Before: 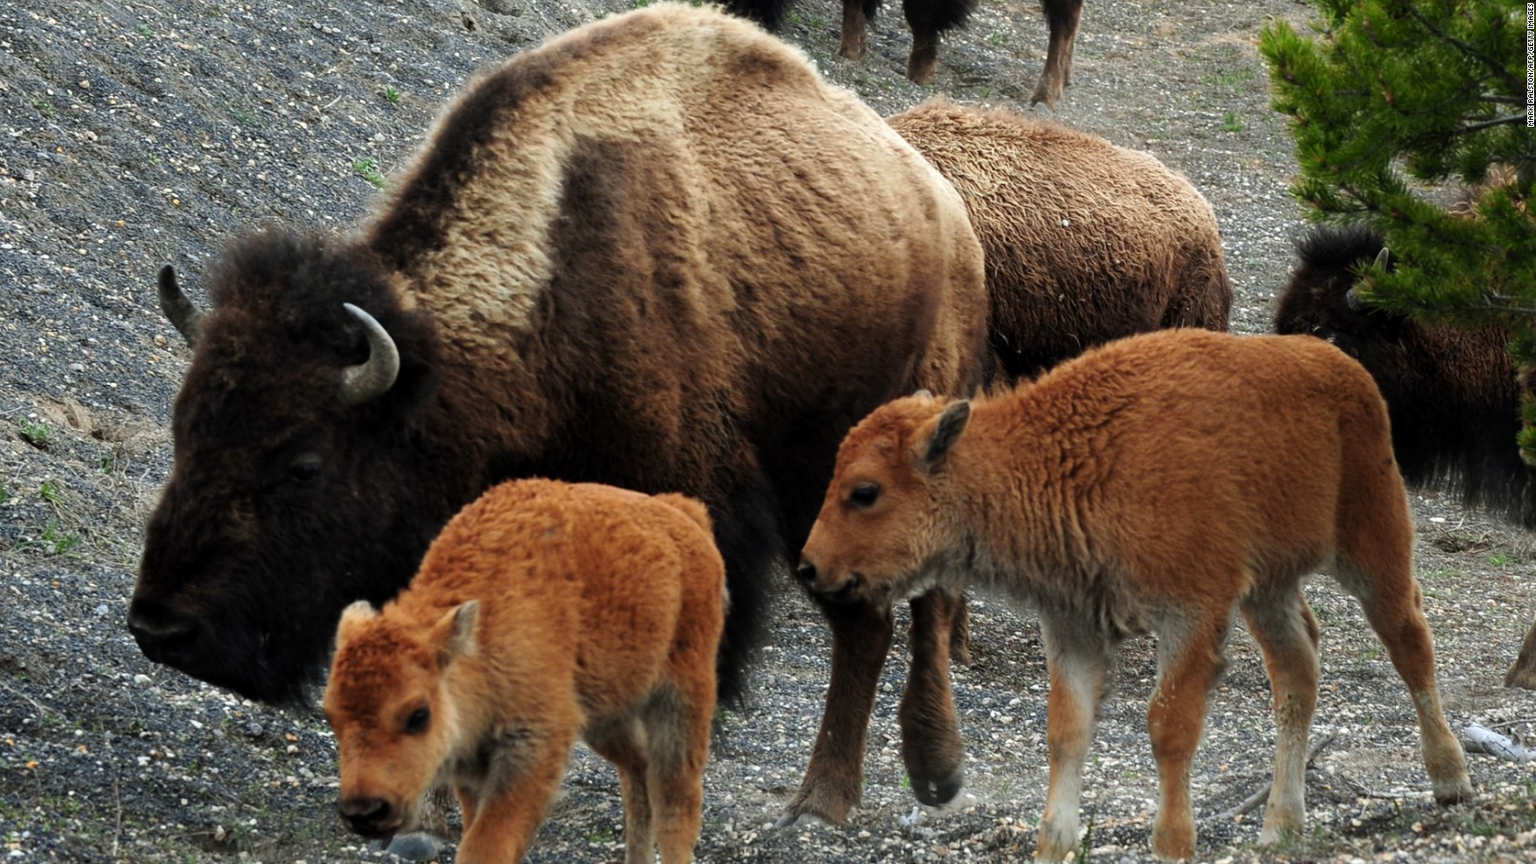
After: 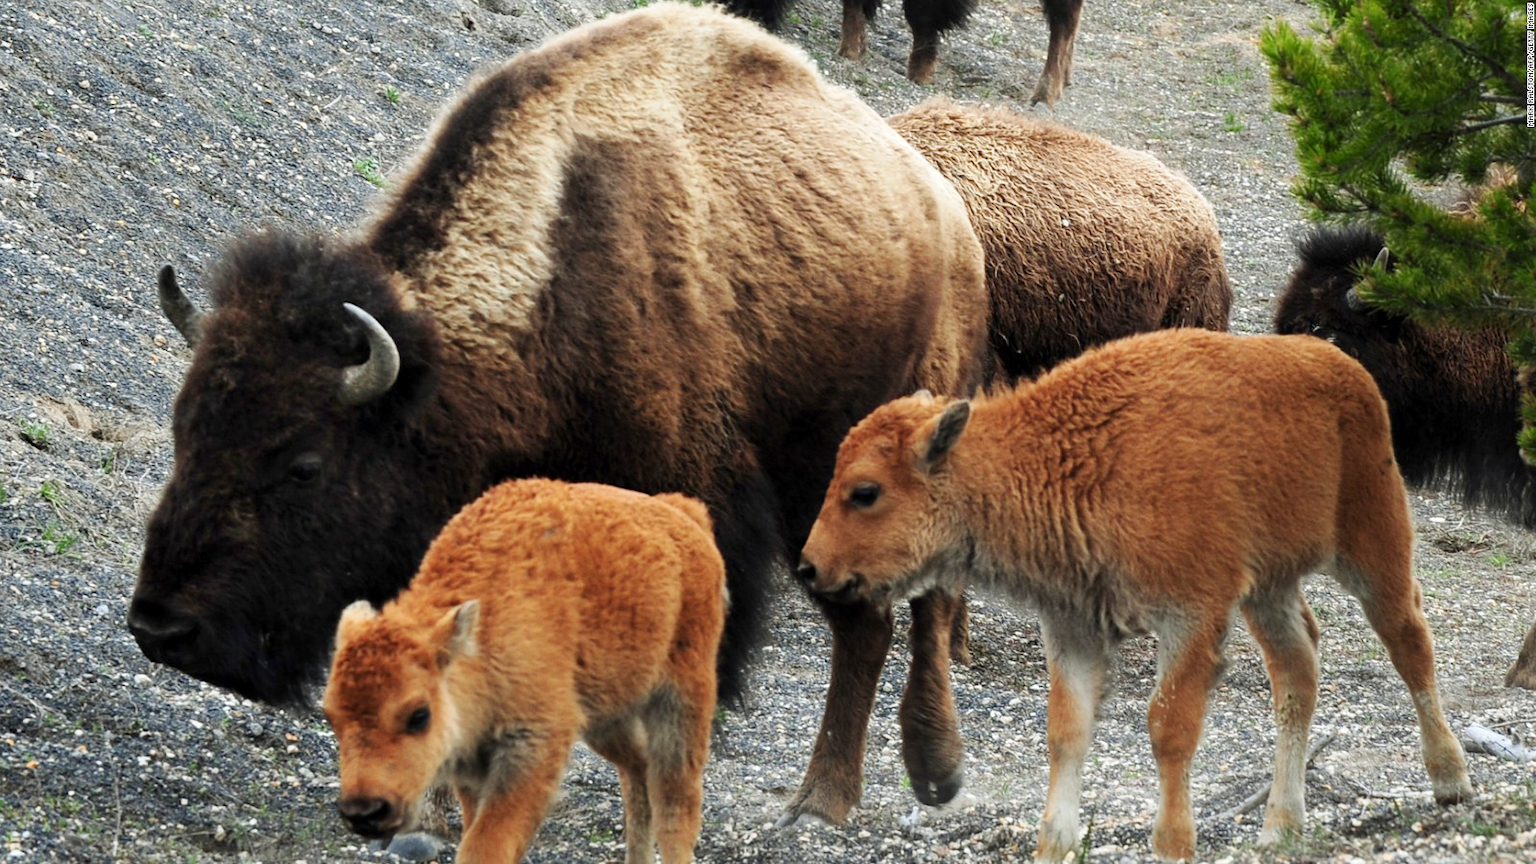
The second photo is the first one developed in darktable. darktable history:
base curve: curves: ch0 [(0, 0) (0.204, 0.334) (0.55, 0.733) (1, 1)], preserve colors none
